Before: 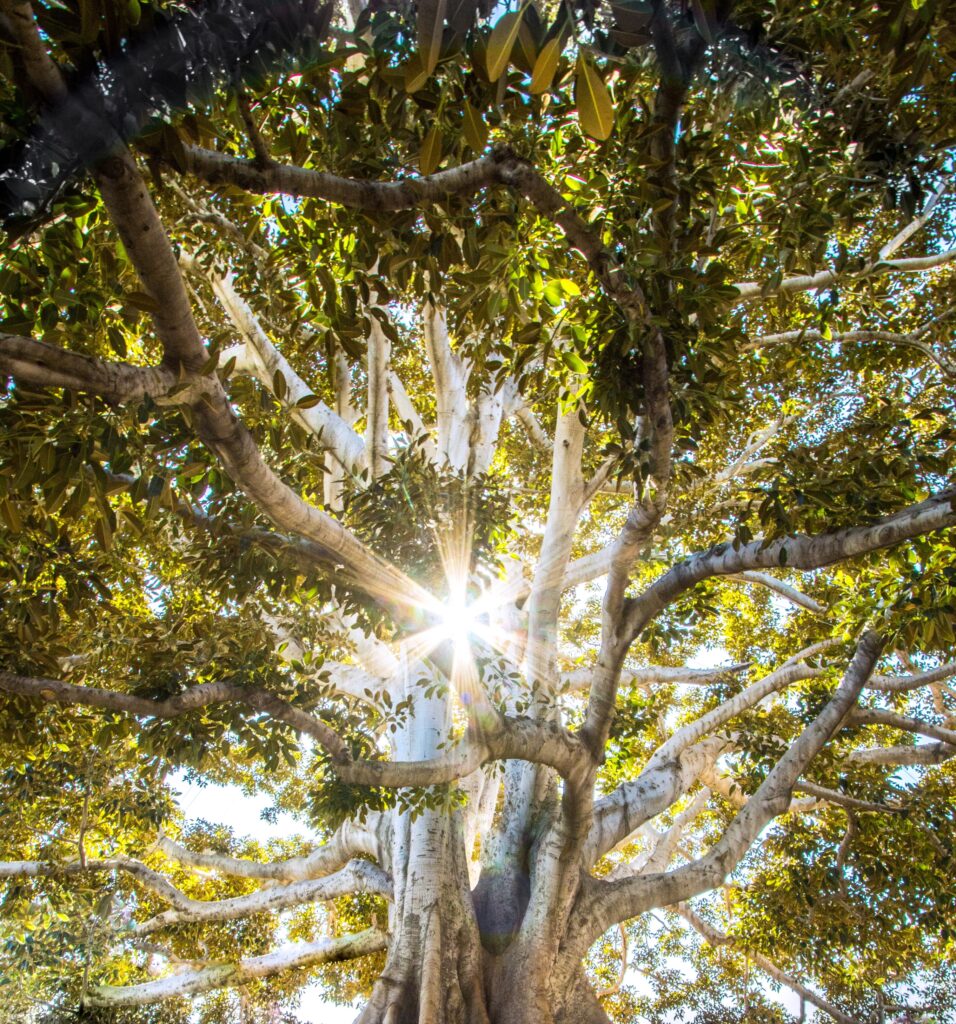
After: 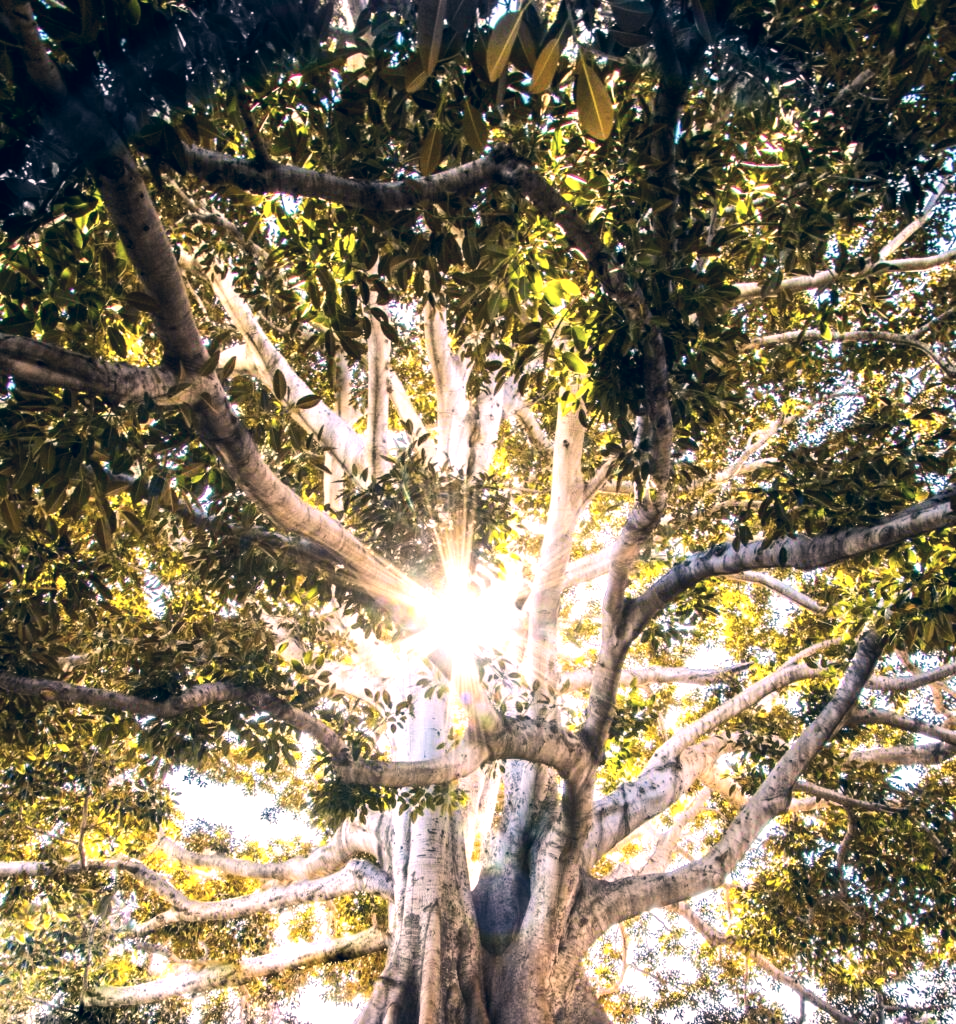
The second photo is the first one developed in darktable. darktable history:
color correction: highlights a* 14.46, highlights b* 5.85, shadows a* -5.53, shadows b* -15.24, saturation 0.85
tone equalizer: -8 EV -0.75 EV, -7 EV -0.7 EV, -6 EV -0.6 EV, -5 EV -0.4 EV, -3 EV 0.4 EV, -2 EV 0.6 EV, -1 EV 0.7 EV, +0 EV 0.75 EV, edges refinement/feathering 500, mask exposure compensation -1.57 EV, preserve details no
